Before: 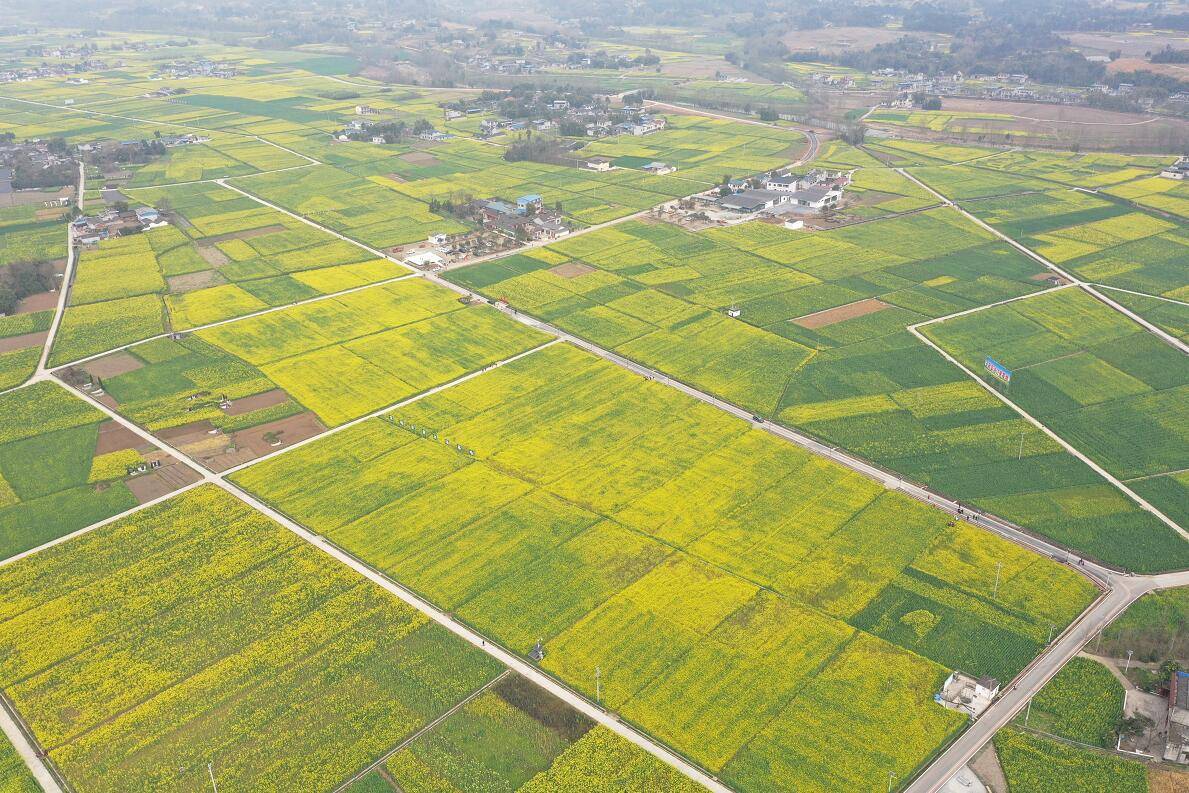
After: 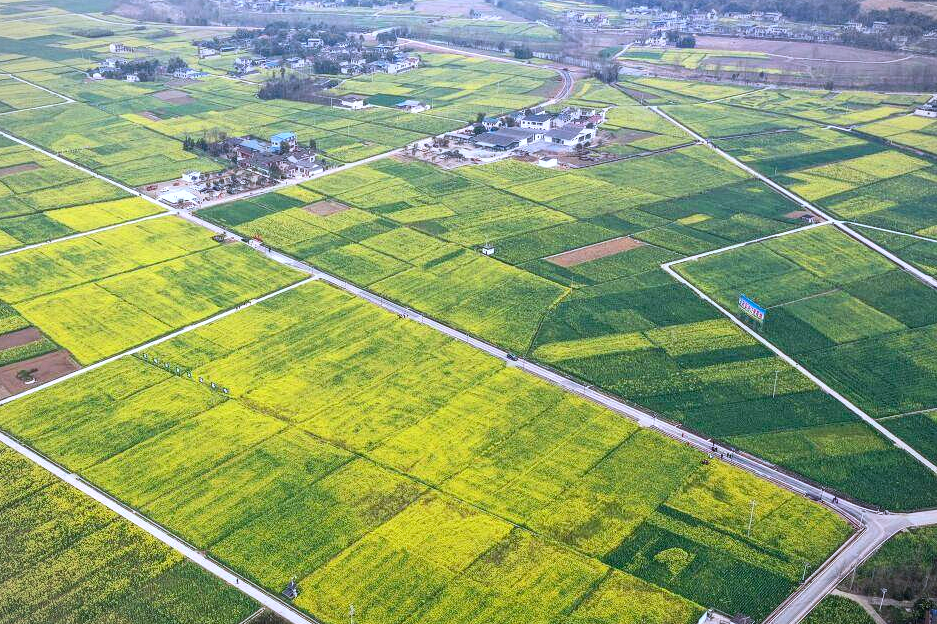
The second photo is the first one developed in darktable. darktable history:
vignetting: fall-off start 100%, brightness -0.282, width/height ratio 1.31
local contrast: on, module defaults
color calibration: illuminant as shot in camera, x 0.377, y 0.392, temperature 4169.3 K, saturation algorithm version 1 (2020)
crop and rotate: left 20.74%, top 7.912%, right 0.375%, bottom 13.378%
contrast brightness saturation: contrast 0.22, brightness -0.19, saturation 0.24
